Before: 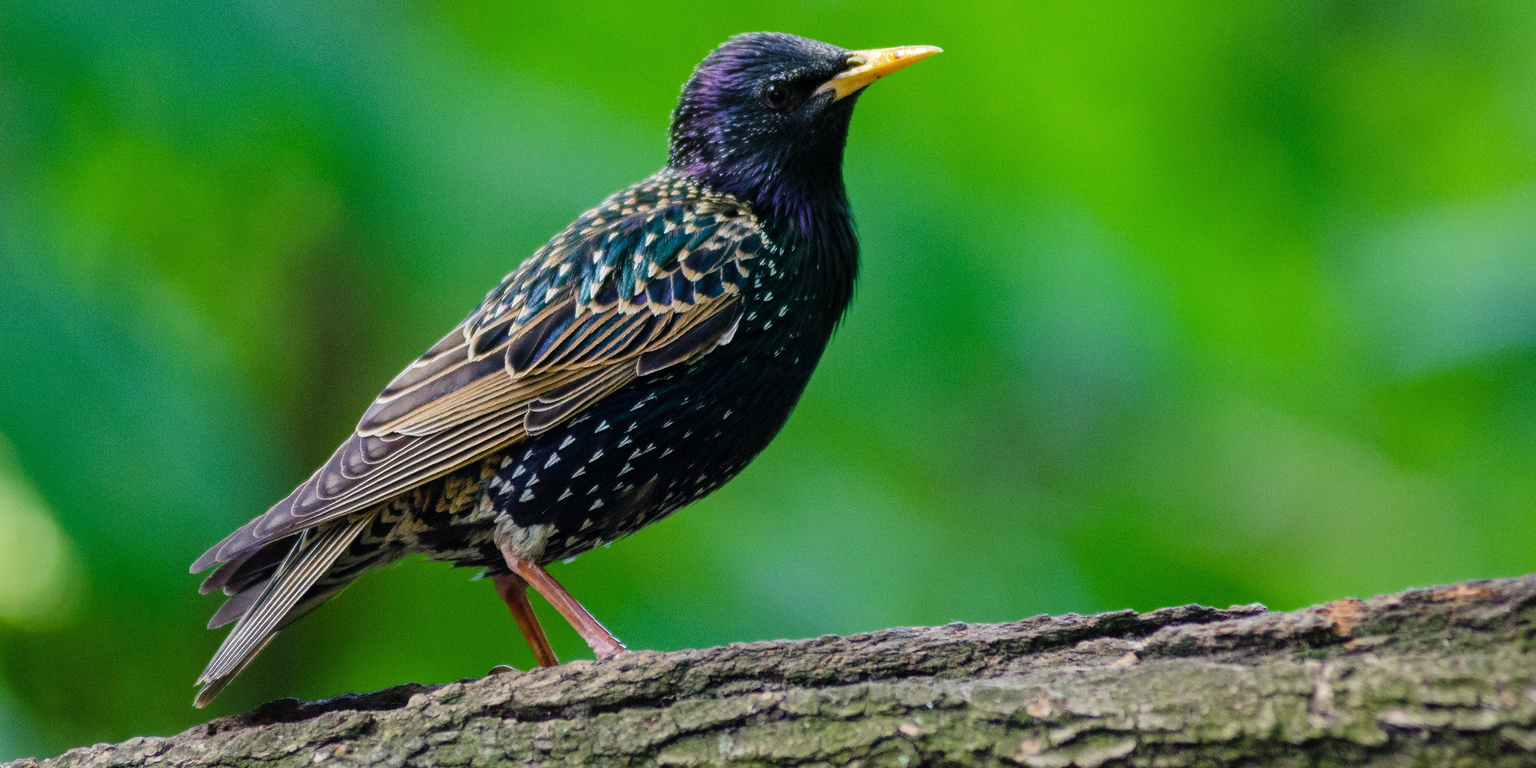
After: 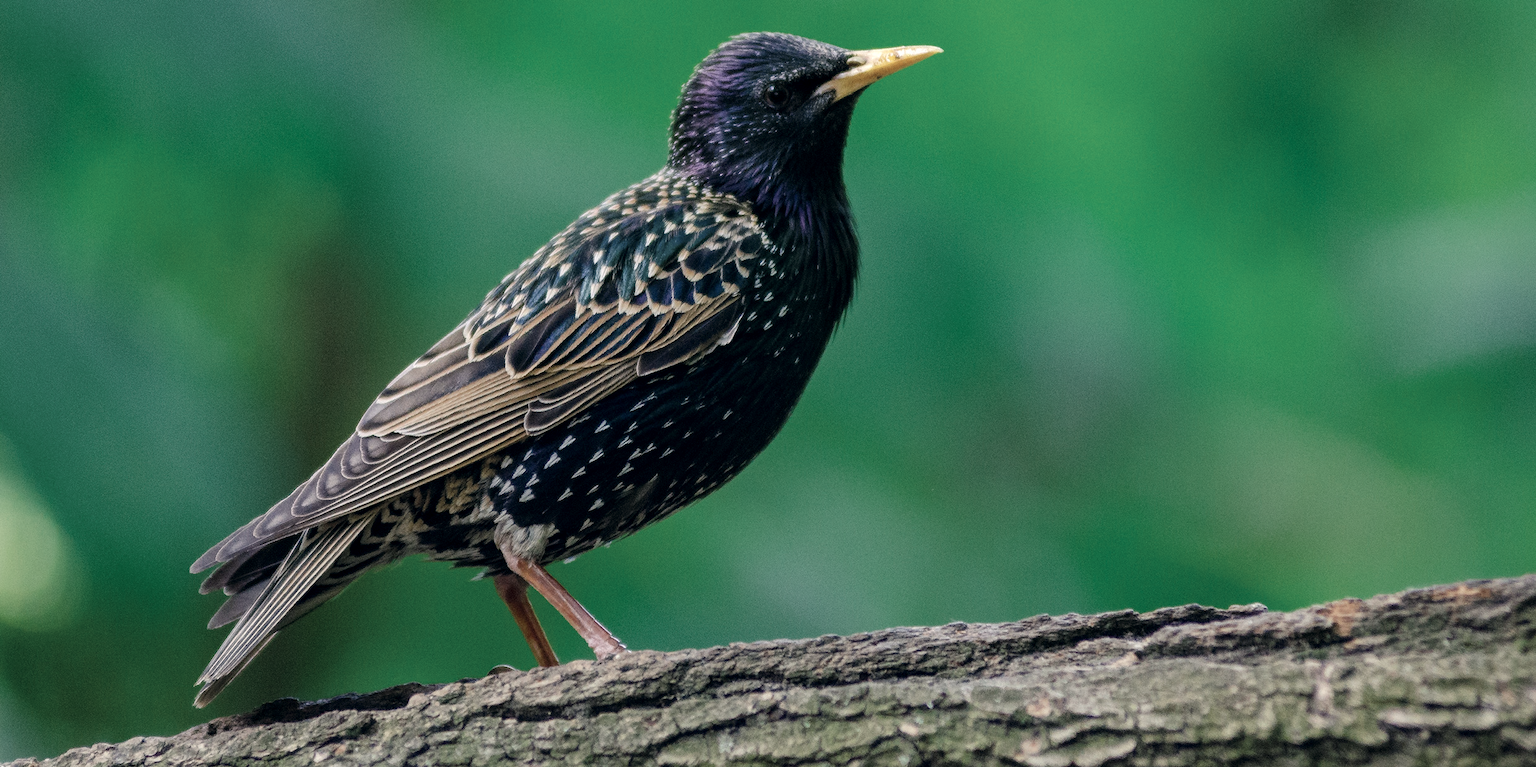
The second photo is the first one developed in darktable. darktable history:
color zones: curves: ch0 [(0, 0.5) (0.125, 0.4) (0.25, 0.5) (0.375, 0.4) (0.5, 0.4) (0.625, 0.35) (0.75, 0.35) (0.875, 0.5)]; ch1 [(0, 0.35) (0.125, 0.45) (0.25, 0.35) (0.375, 0.35) (0.5, 0.35) (0.625, 0.35) (0.75, 0.45) (0.875, 0.35)]; ch2 [(0, 0.6) (0.125, 0.5) (0.25, 0.5) (0.375, 0.6) (0.5, 0.6) (0.625, 0.5) (0.75, 0.5) (0.875, 0.5)]
local contrast: highlights 100%, shadows 100%, detail 120%, midtone range 0.2
color correction: highlights a* 2.83, highlights b* 5.01, shadows a* -2.77, shadows b* -4.95, saturation 0.786
